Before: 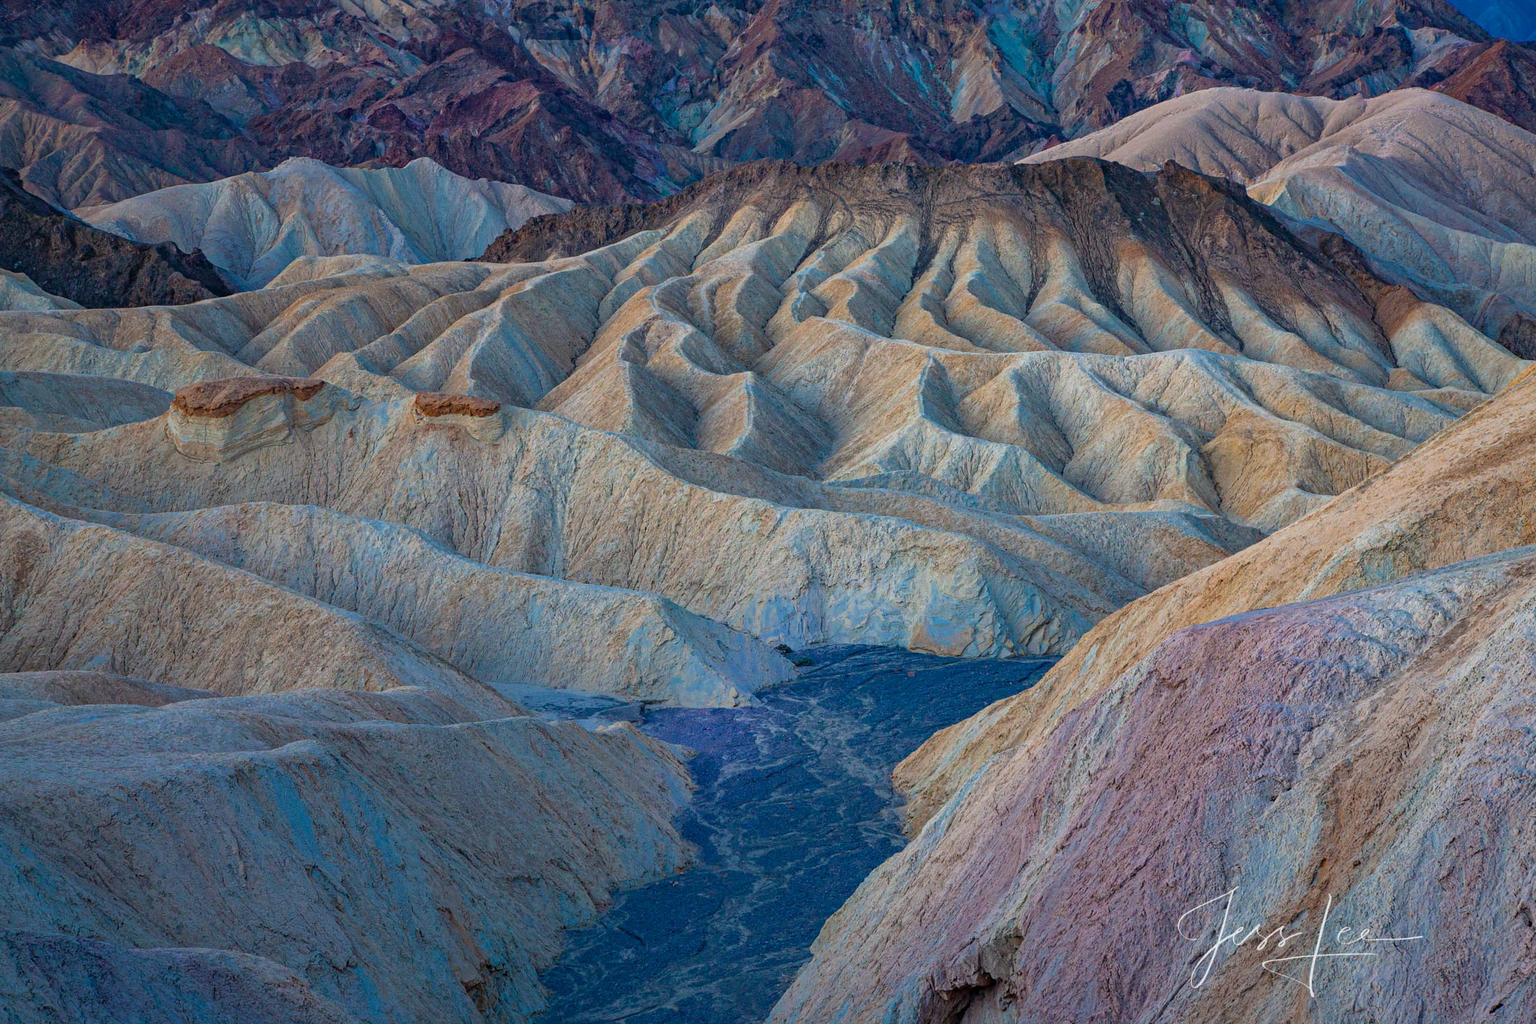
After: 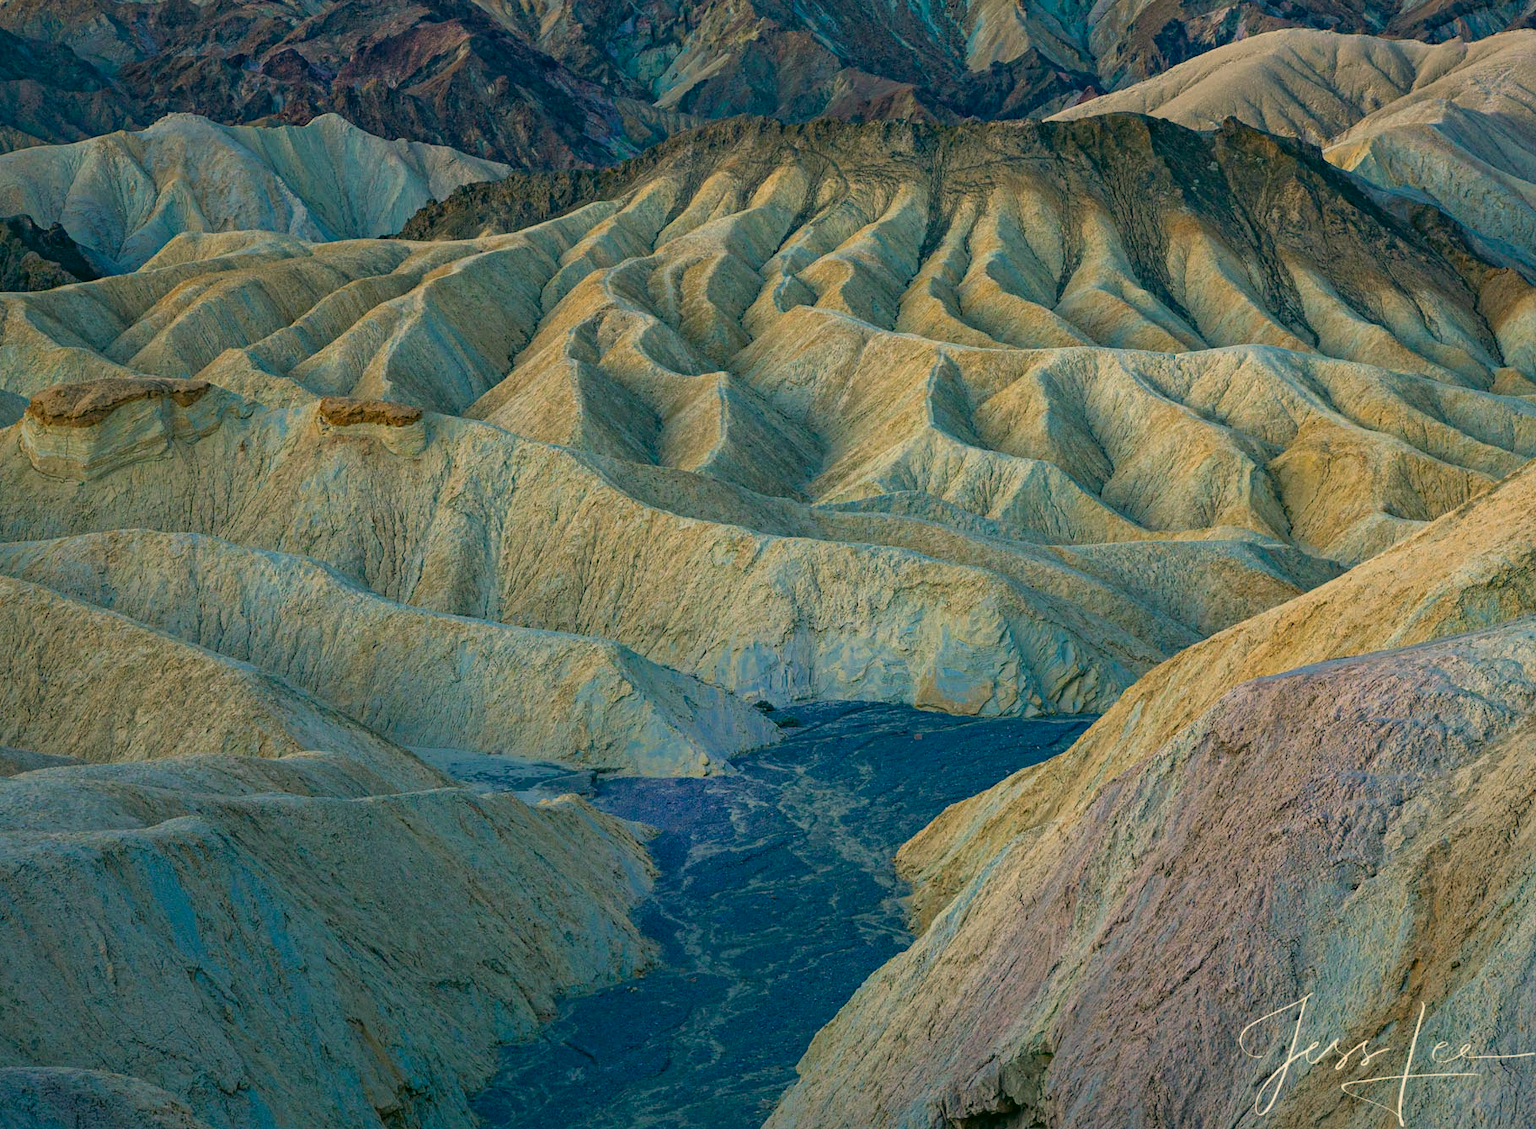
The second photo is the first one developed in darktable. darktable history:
color zones: curves: ch0 [(0, 0.465) (0.092, 0.596) (0.289, 0.464) (0.429, 0.453) (0.571, 0.464) (0.714, 0.455) (0.857, 0.462) (1, 0.465)]
crop: left 9.783%, top 6.27%, right 7.276%, bottom 2.289%
color correction: highlights a* 4.67, highlights b* 24.92, shadows a* -16.16, shadows b* 3.77
